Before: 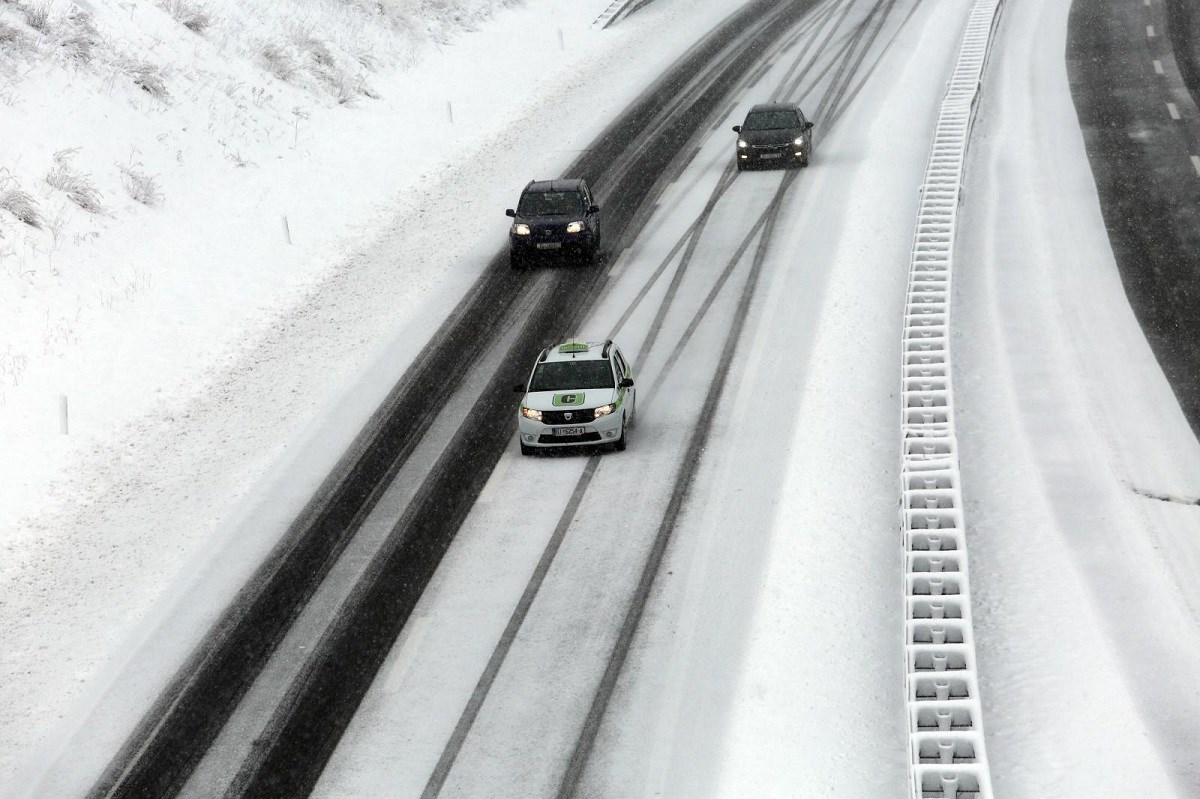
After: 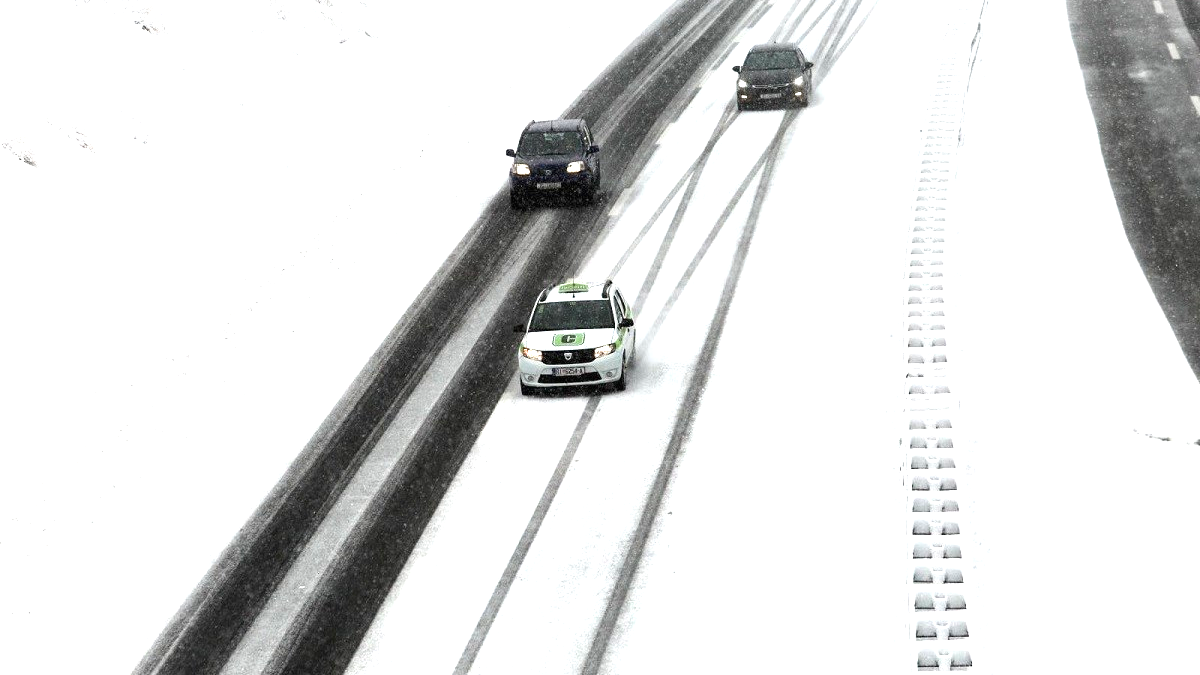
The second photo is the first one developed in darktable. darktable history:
crop: top 7.586%, bottom 7.882%
exposure: black level correction 0, exposure 1.199 EV, compensate highlight preservation false
